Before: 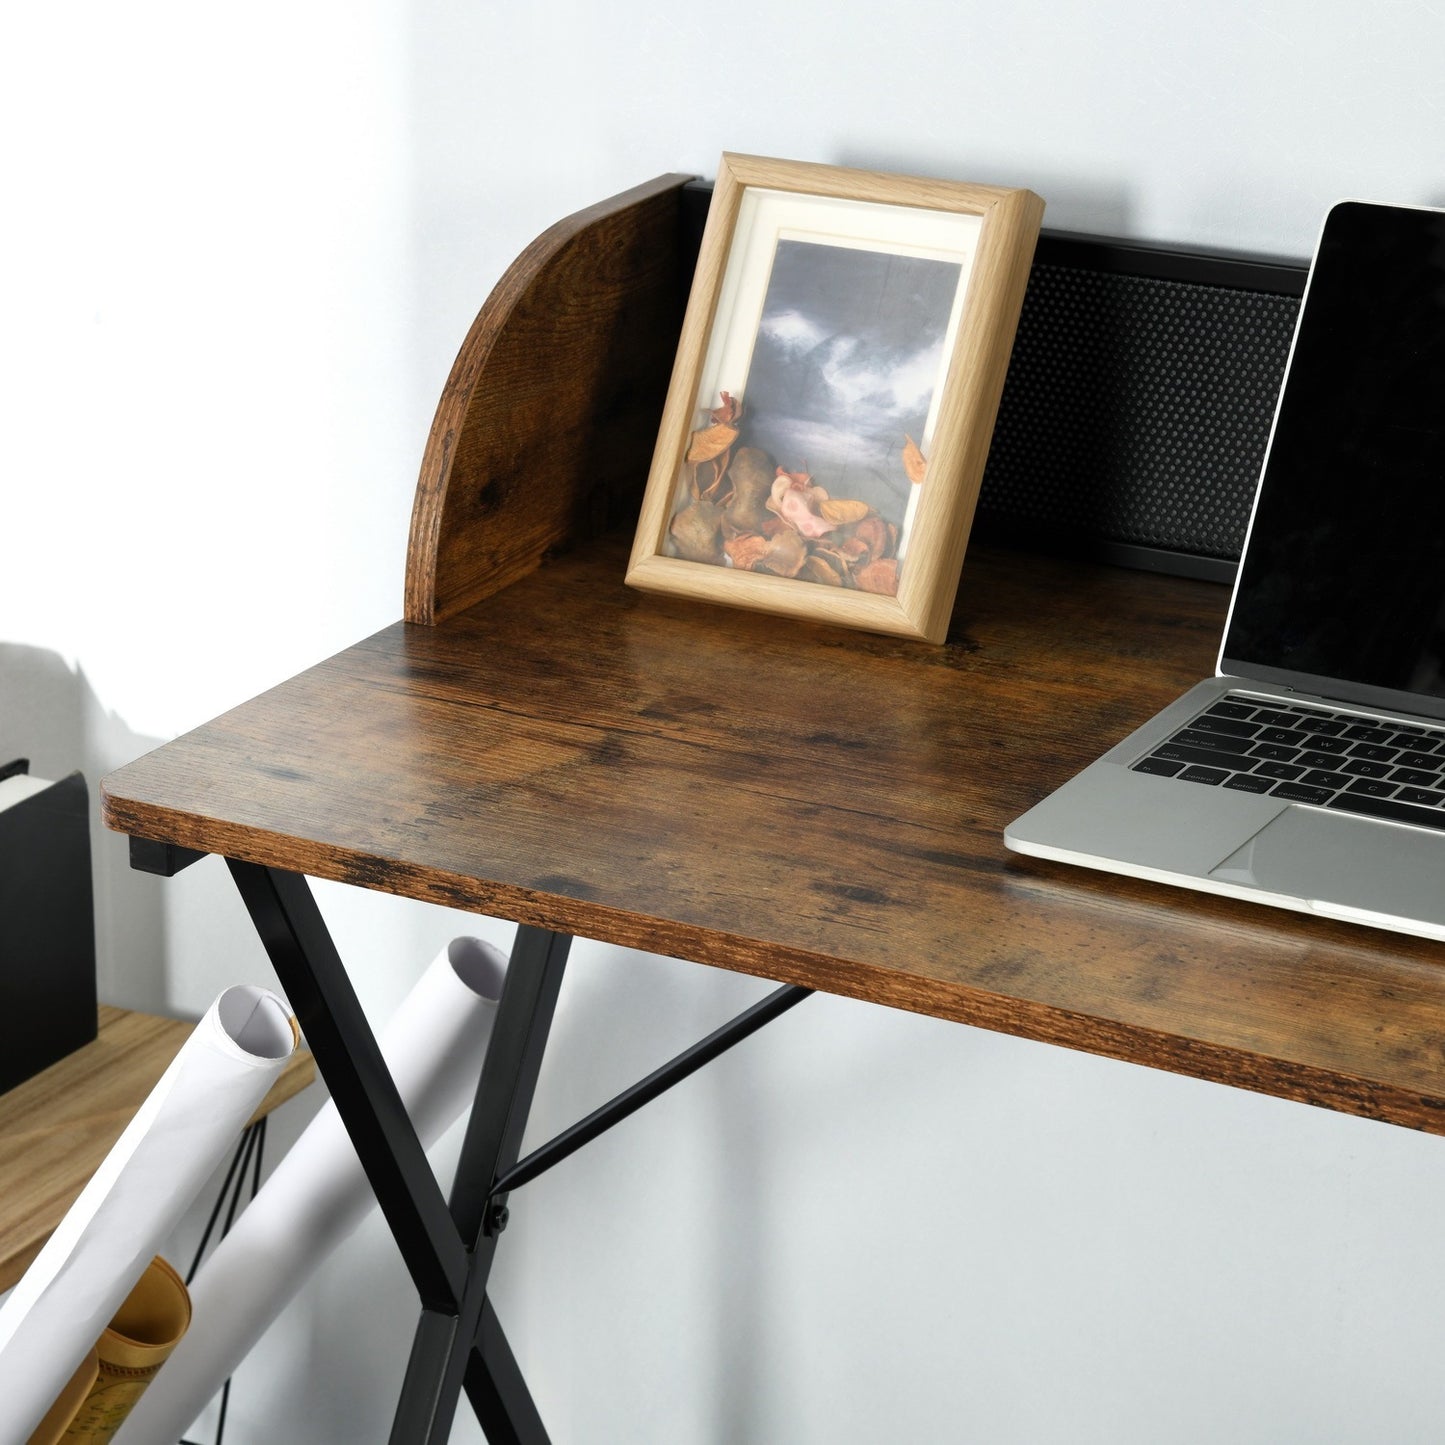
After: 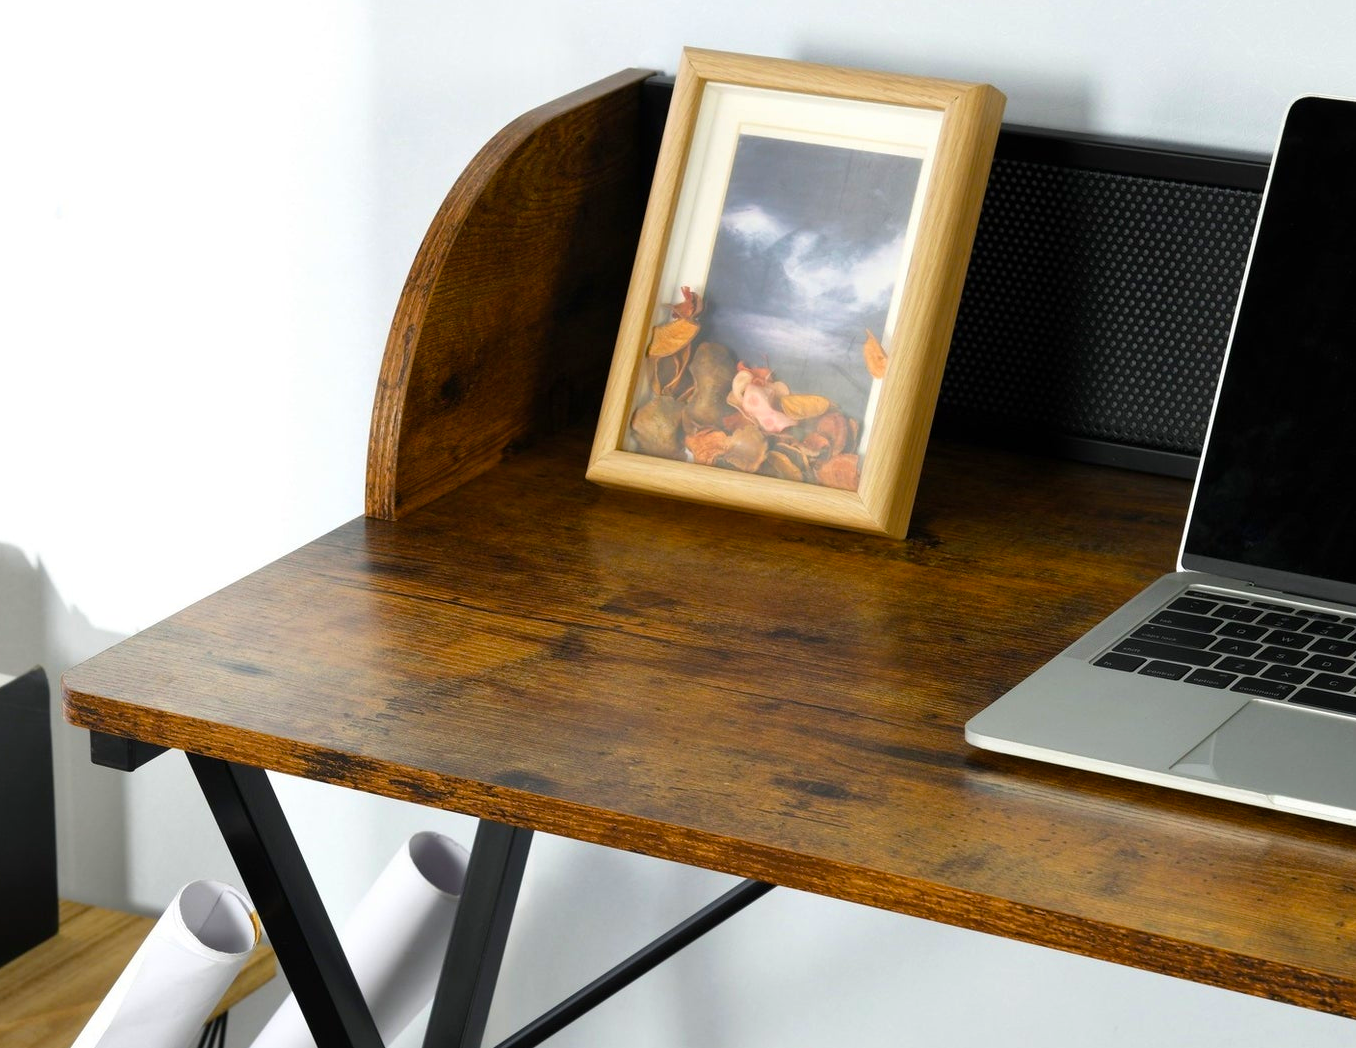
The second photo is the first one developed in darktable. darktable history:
color balance rgb: perceptual saturation grading › global saturation 30%, global vibrance 20%
crop: left 2.737%, top 7.287%, right 3.421%, bottom 20.179%
